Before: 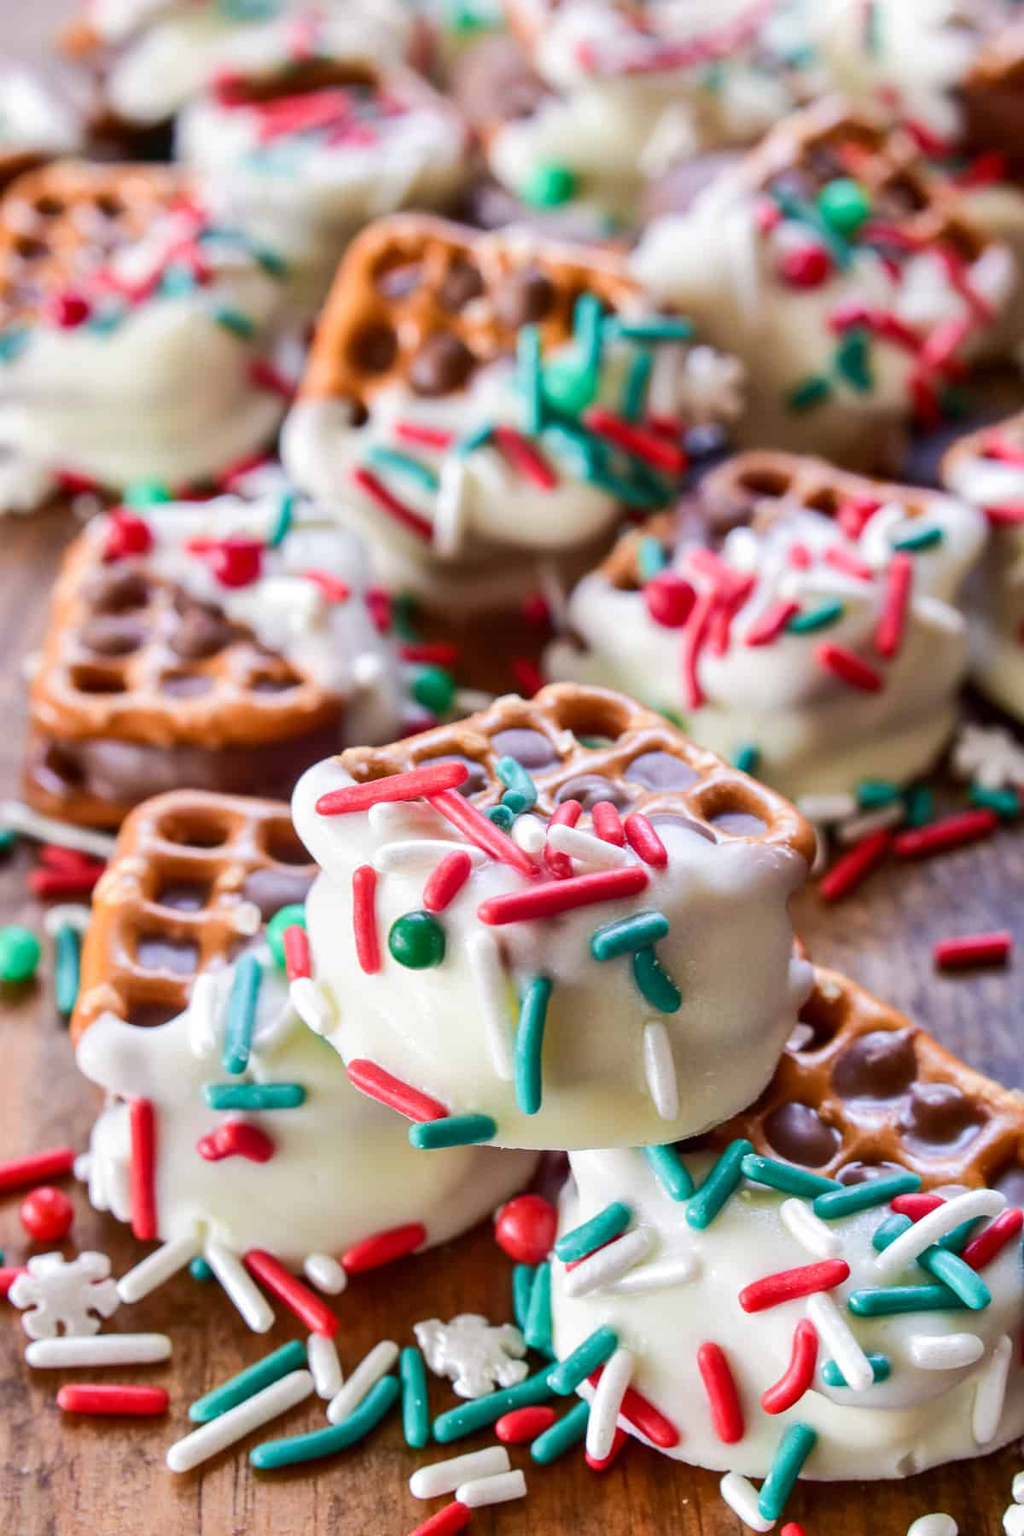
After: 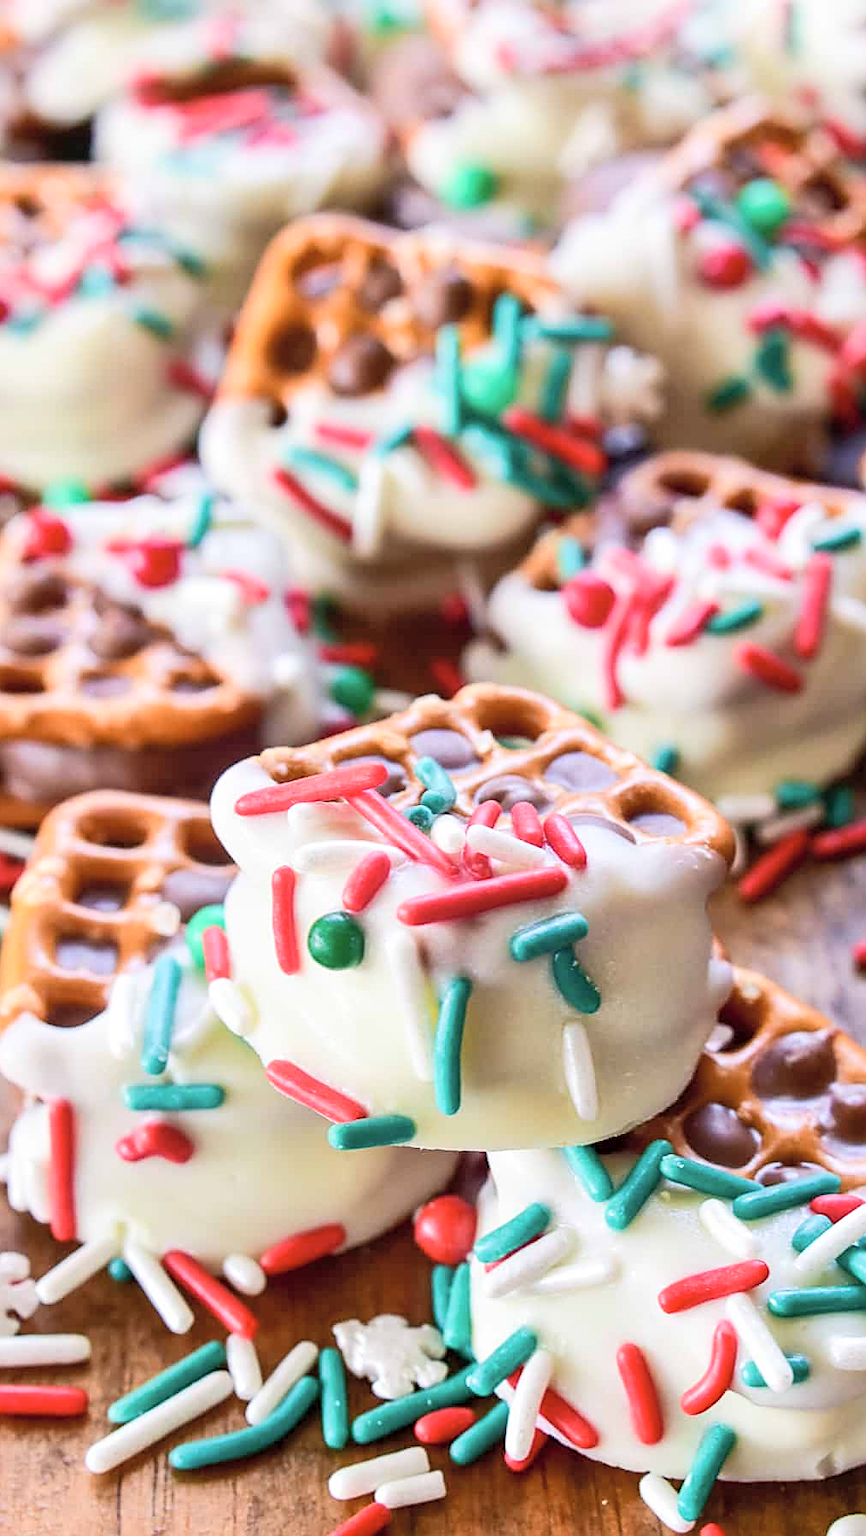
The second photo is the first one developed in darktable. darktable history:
contrast brightness saturation: contrast 0.141, brightness 0.206
sharpen: on, module defaults
exposure: black level correction 0.002, compensate highlight preservation false
crop: left 7.986%, right 7.364%
